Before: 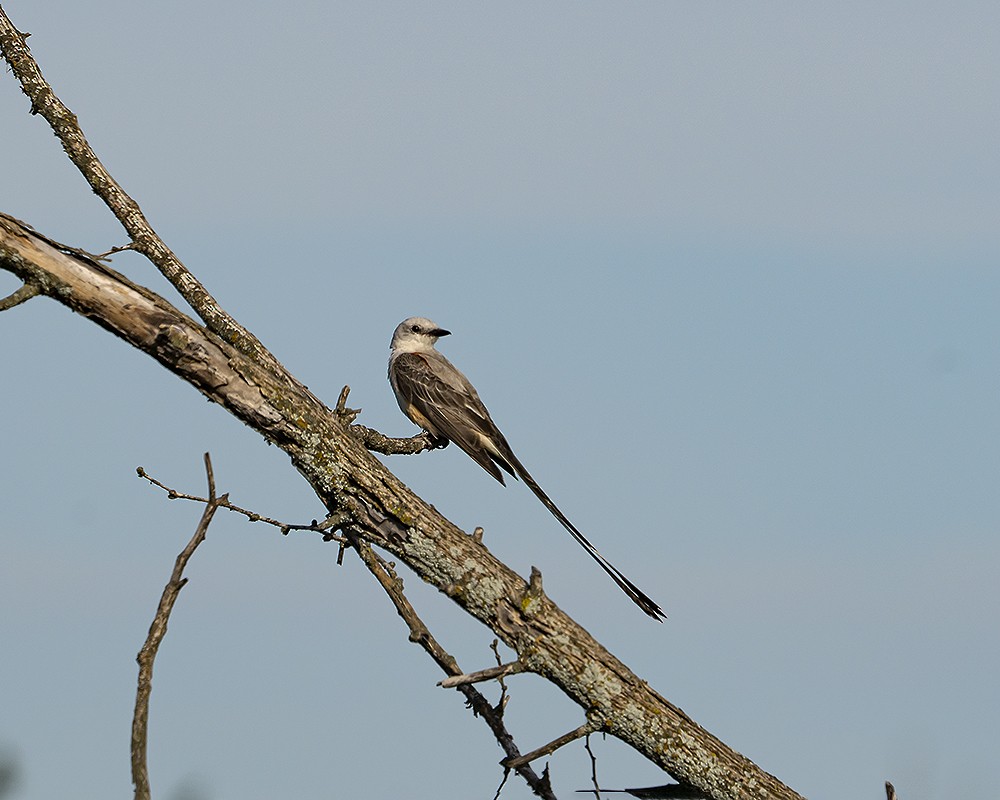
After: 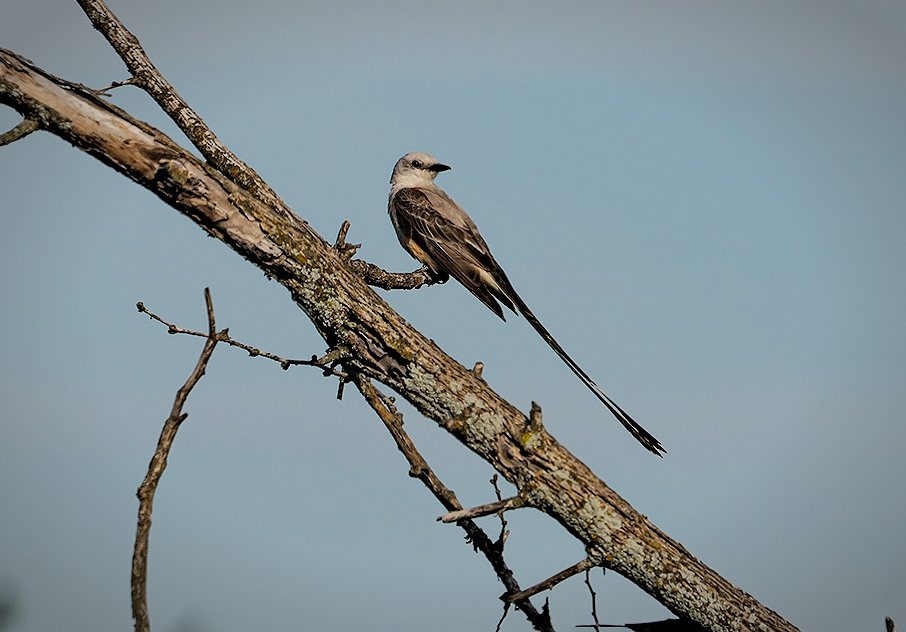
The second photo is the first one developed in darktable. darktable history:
exposure: exposure -0.062 EV, compensate exposure bias true, compensate highlight preservation false
crop: top 20.646%, right 9.365%, bottom 0.273%
vignetting: brightness -0.415, saturation -0.294, automatic ratio true, unbound false
filmic rgb: black relative exposure -5.13 EV, white relative exposure 3.96 EV, hardness 2.89, contrast 1.099, highlights saturation mix -18.9%, contrast in shadows safe
